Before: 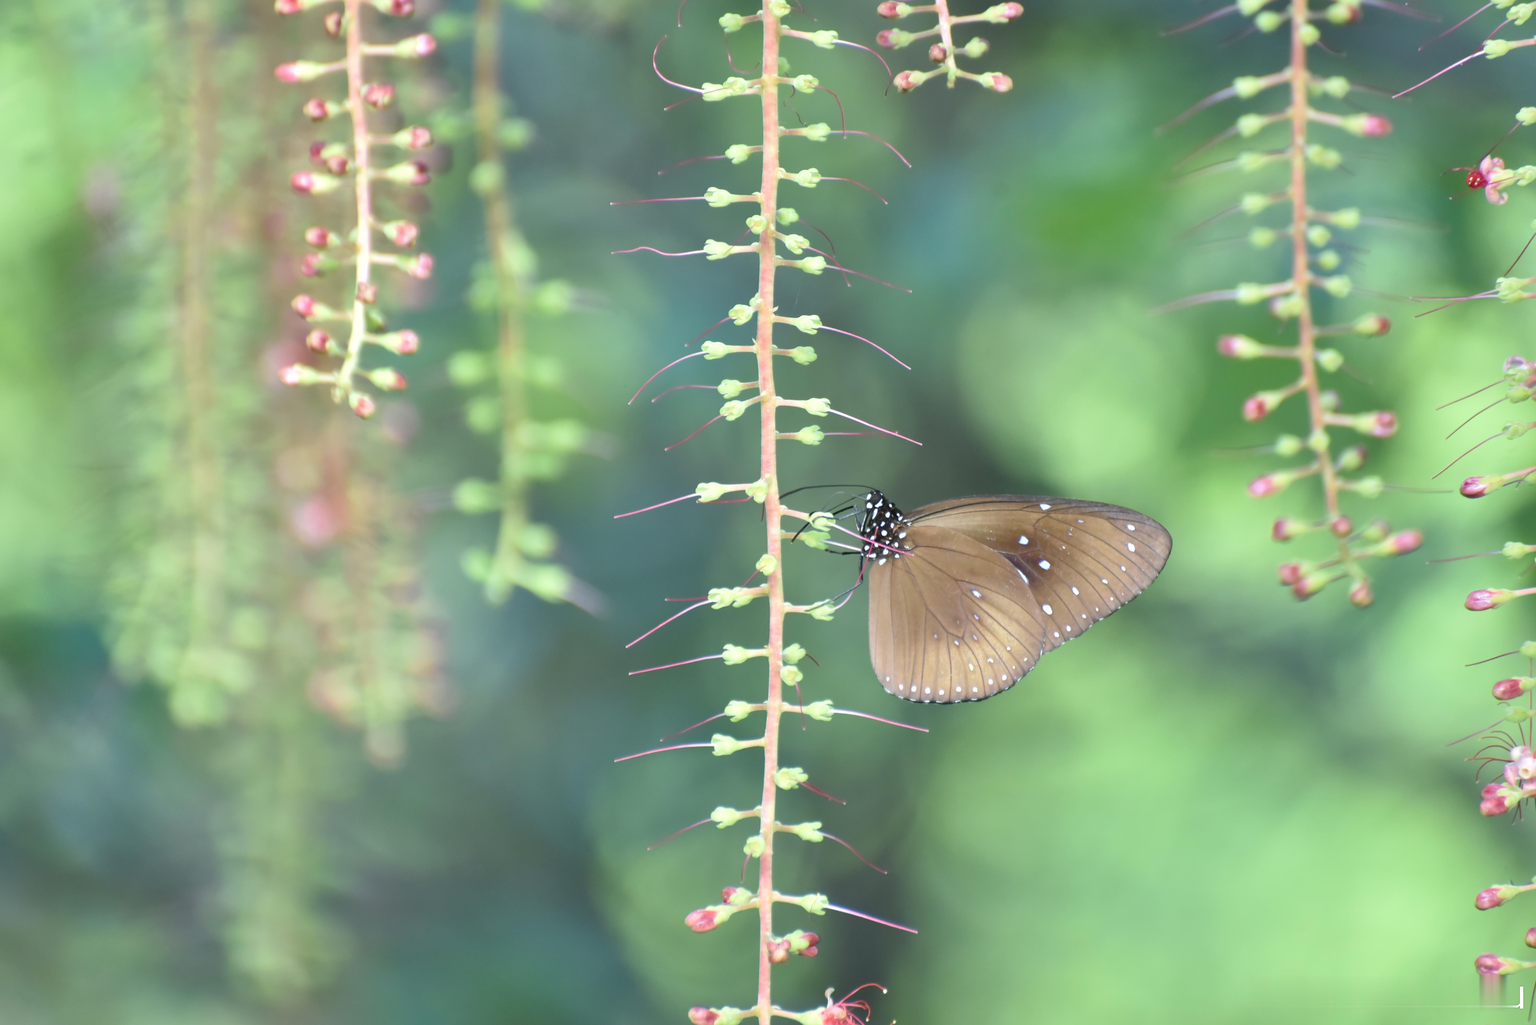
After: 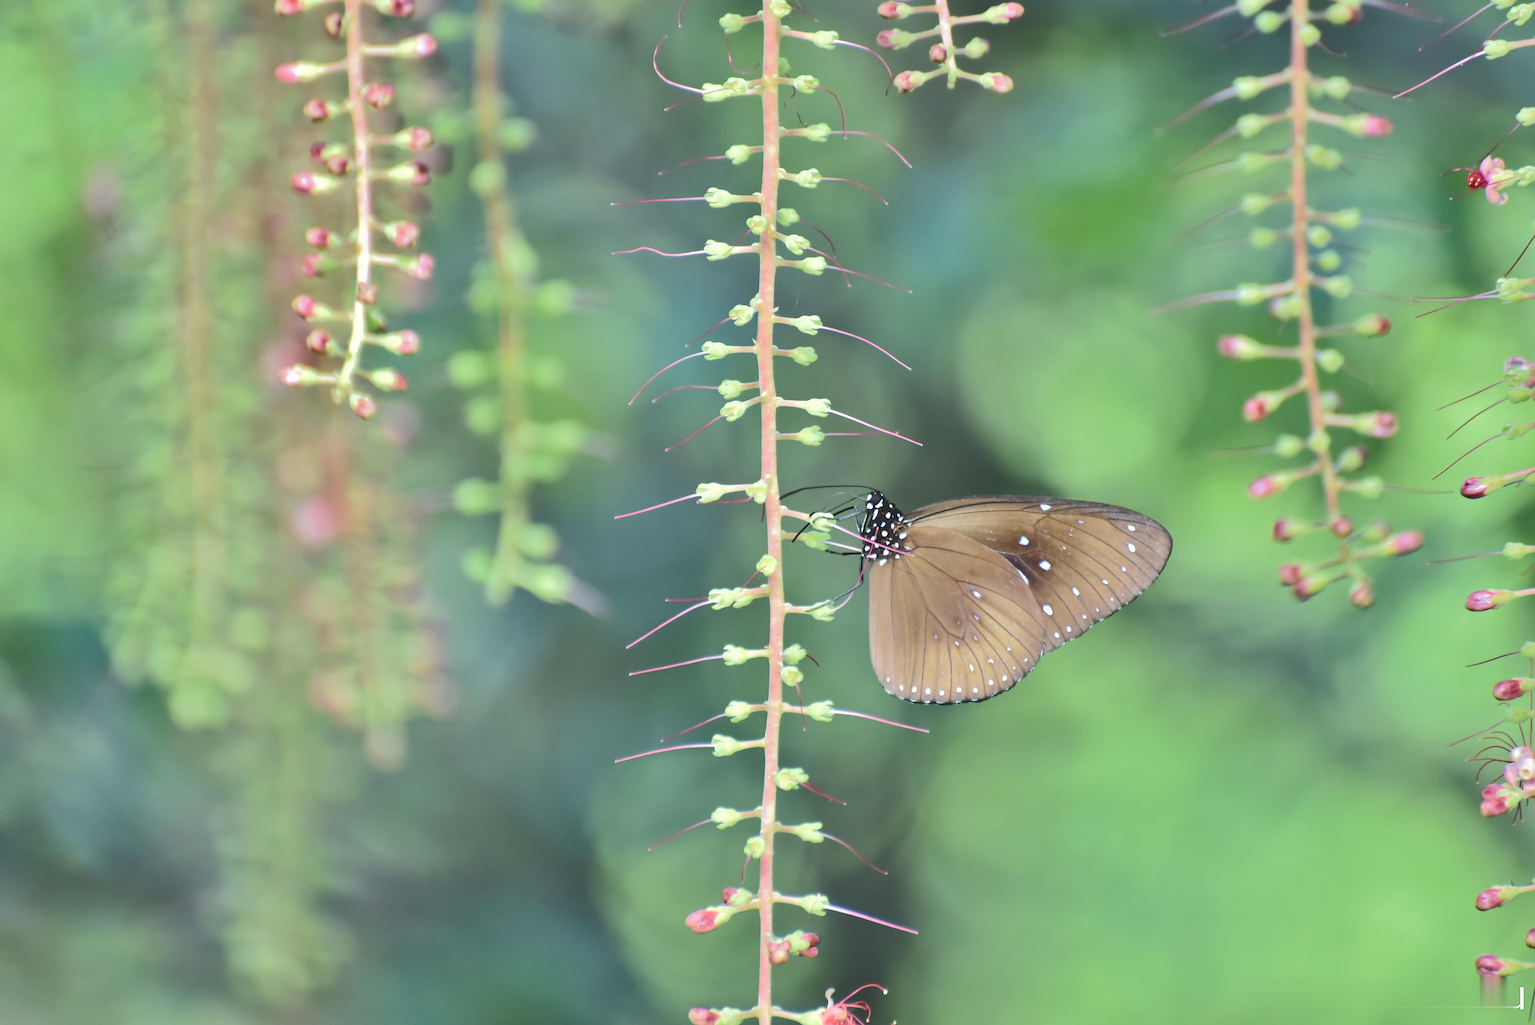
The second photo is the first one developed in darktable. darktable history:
shadows and highlights: soften with gaussian
tone curve: curves: ch0 [(0, 0) (0.003, 0.132) (0.011, 0.136) (0.025, 0.14) (0.044, 0.147) (0.069, 0.149) (0.1, 0.156) (0.136, 0.163) (0.177, 0.177) (0.224, 0.2) (0.277, 0.251) (0.335, 0.311) (0.399, 0.387) (0.468, 0.487) (0.543, 0.585) (0.623, 0.675) (0.709, 0.742) (0.801, 0.81) (0.898, 0.867) (1, 1)], color space Lab, independent channels, preserve colors none
sharpen: radius 1.894, amount 0.402, threshold 1.287
